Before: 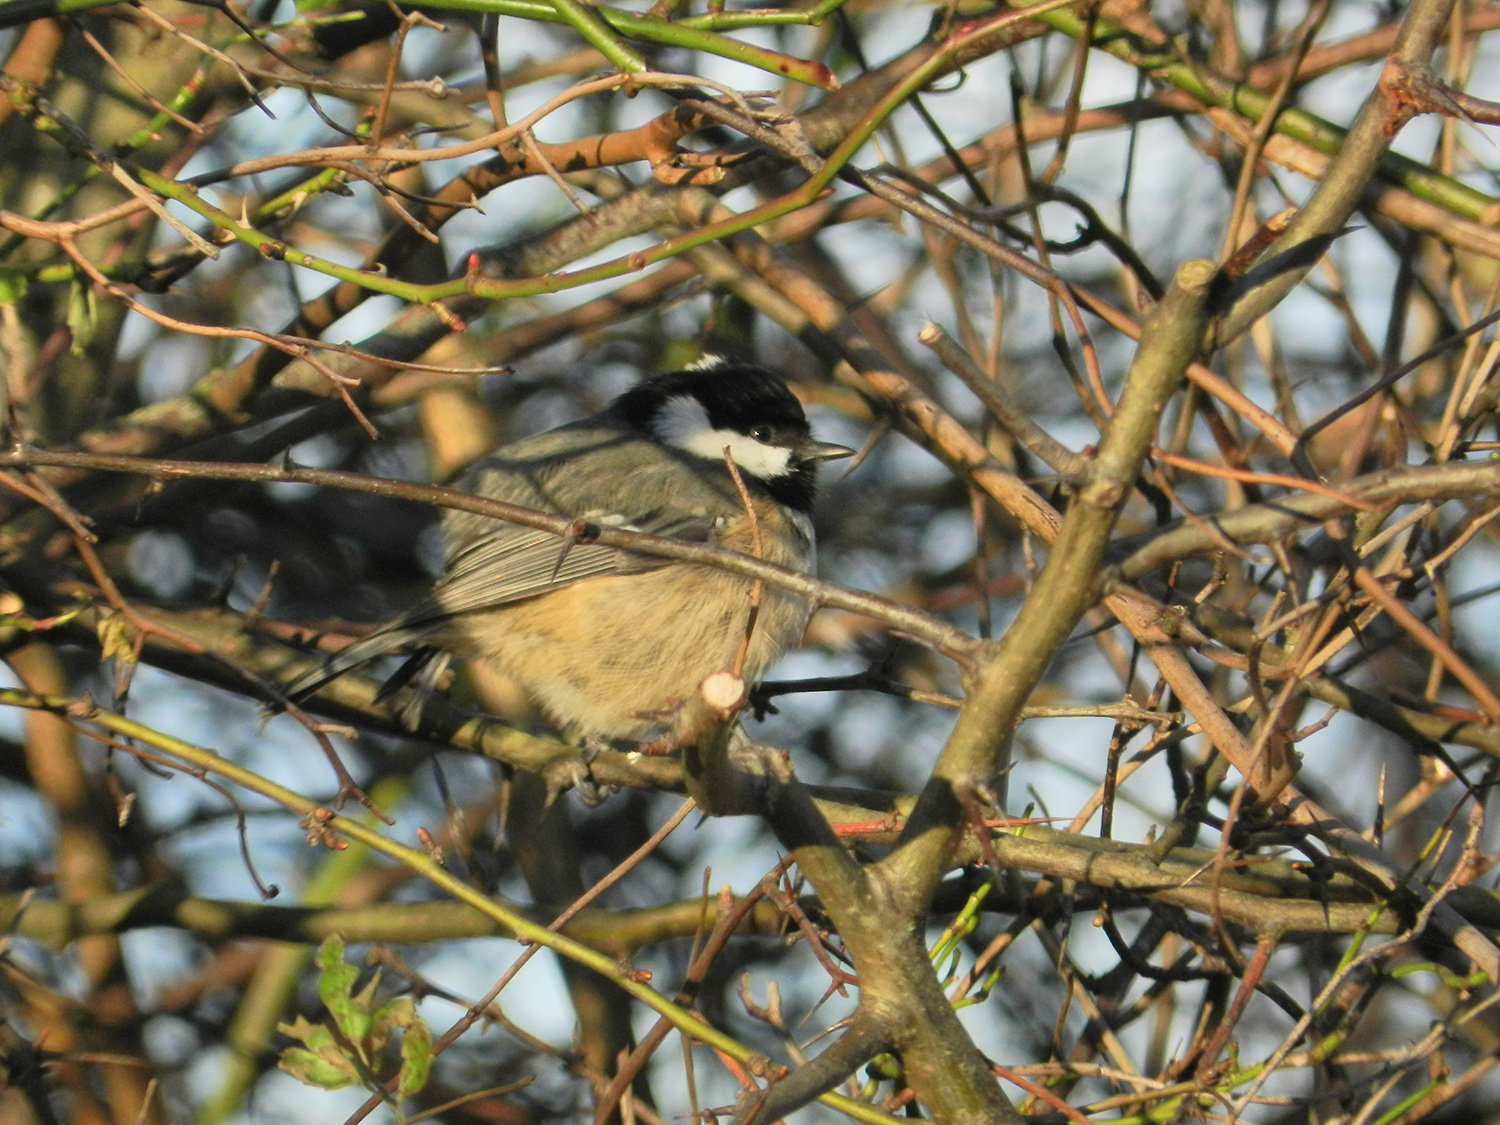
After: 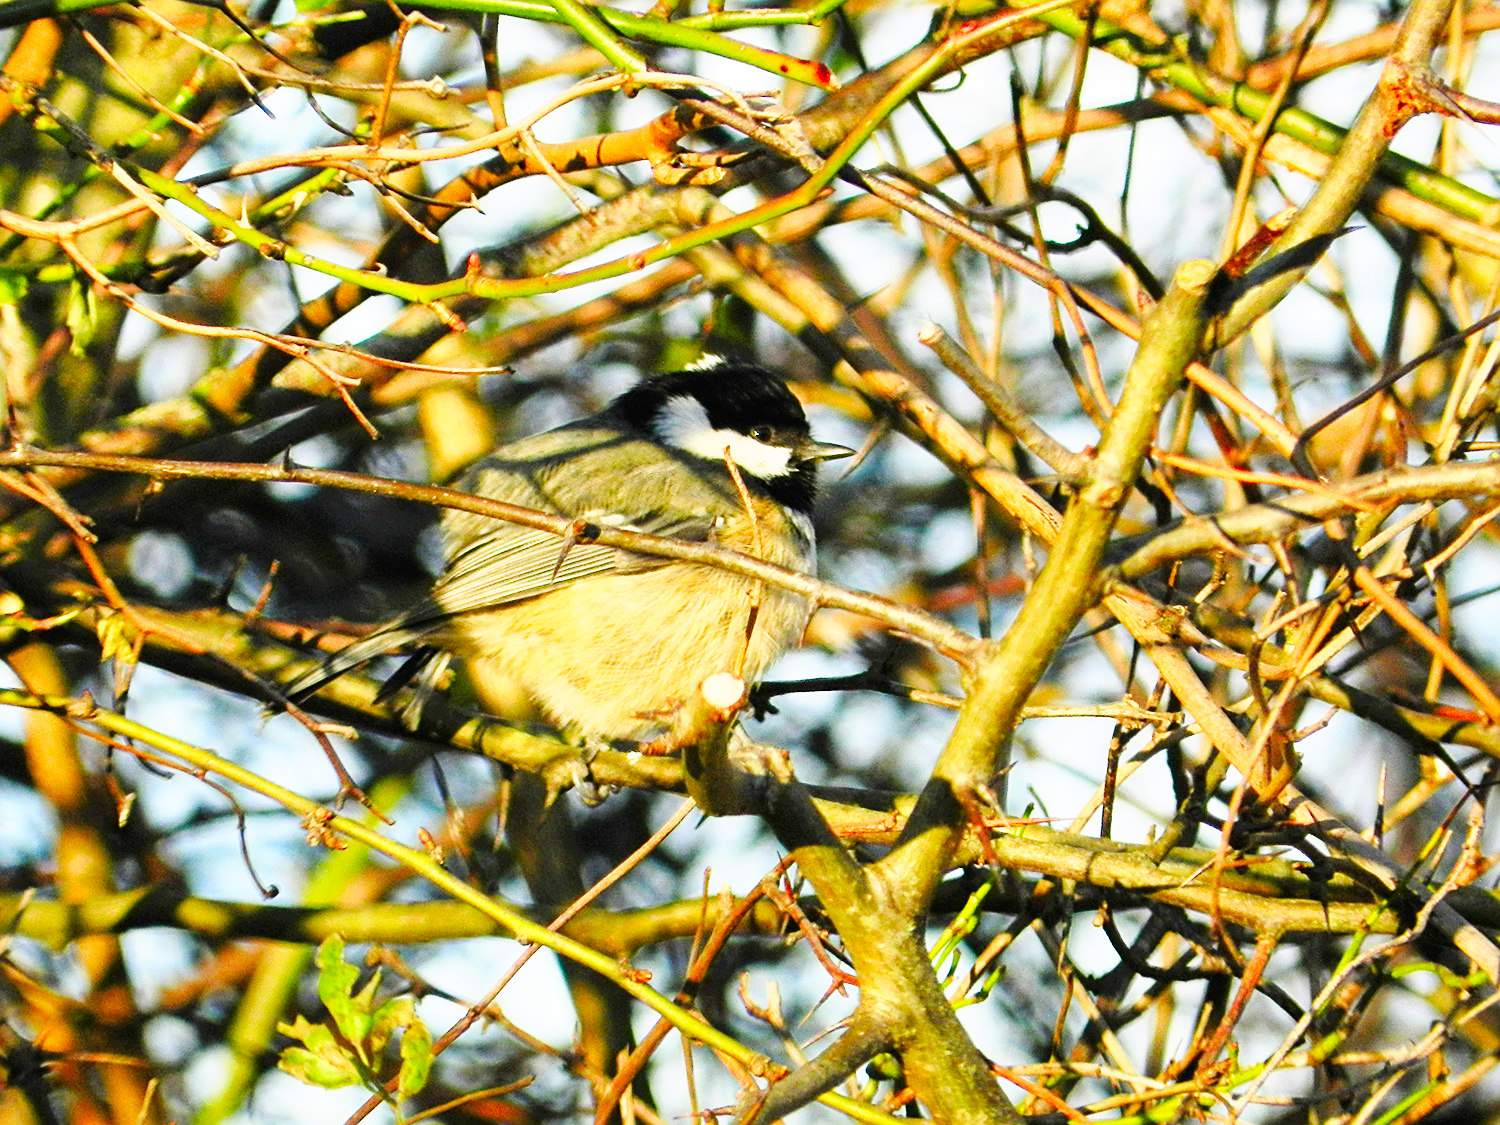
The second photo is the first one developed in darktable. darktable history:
base curve: curves: ch0 [(0, 0) (0.007, 0.004) (0.027, 0.03) (0.046, 0.07) (0.207, 0.54) (0.442, 0.872) (0.673, 0.972) (1, 1)], preserve colors none
contrast brightness saturation: saturation 0.5
sharpen: on, module defaults
